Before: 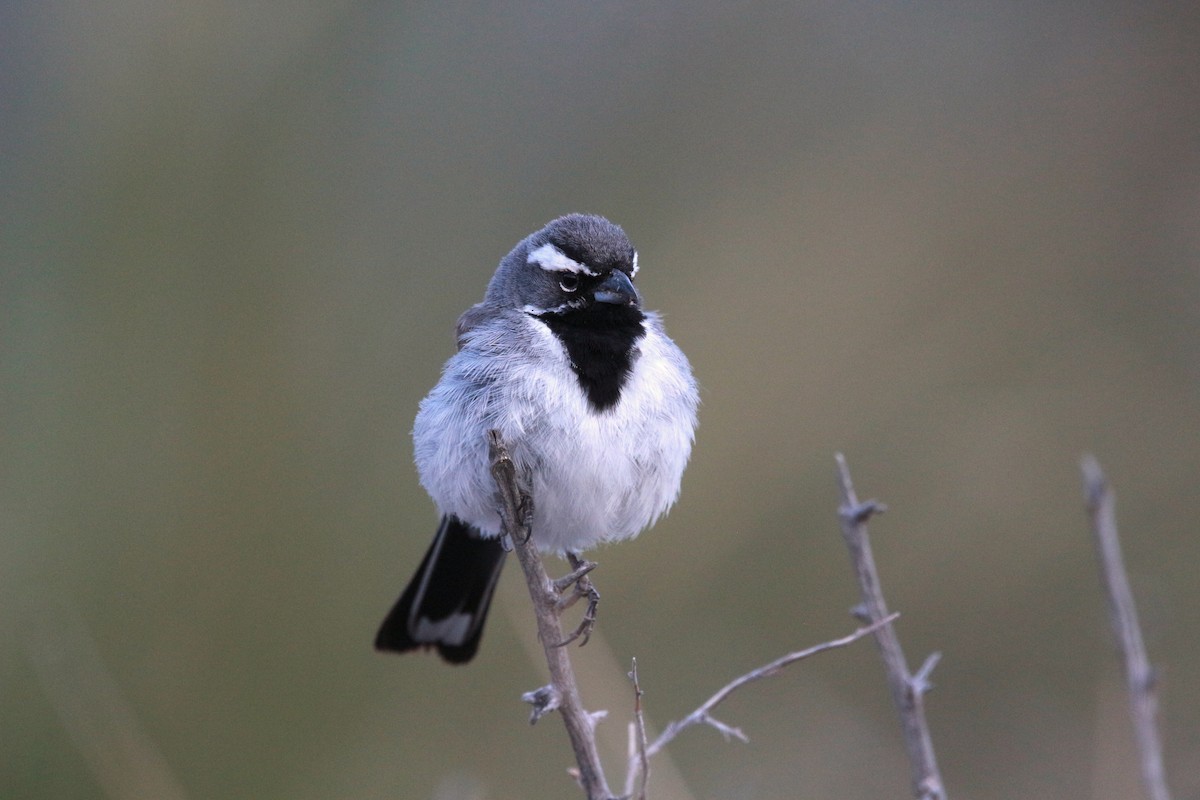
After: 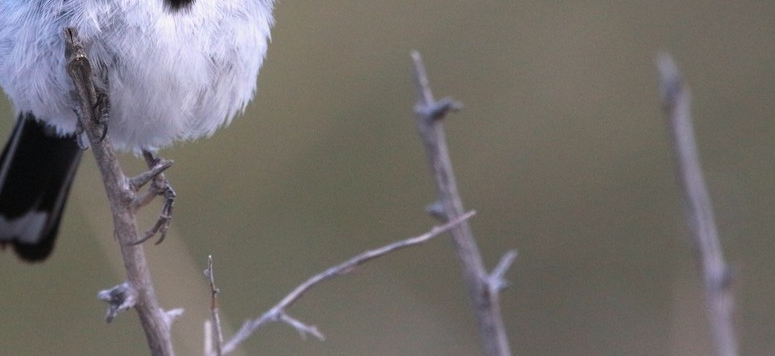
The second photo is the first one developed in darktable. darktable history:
crop and rotate: left 35.401%, top 50.449%, bottom 4.945%
